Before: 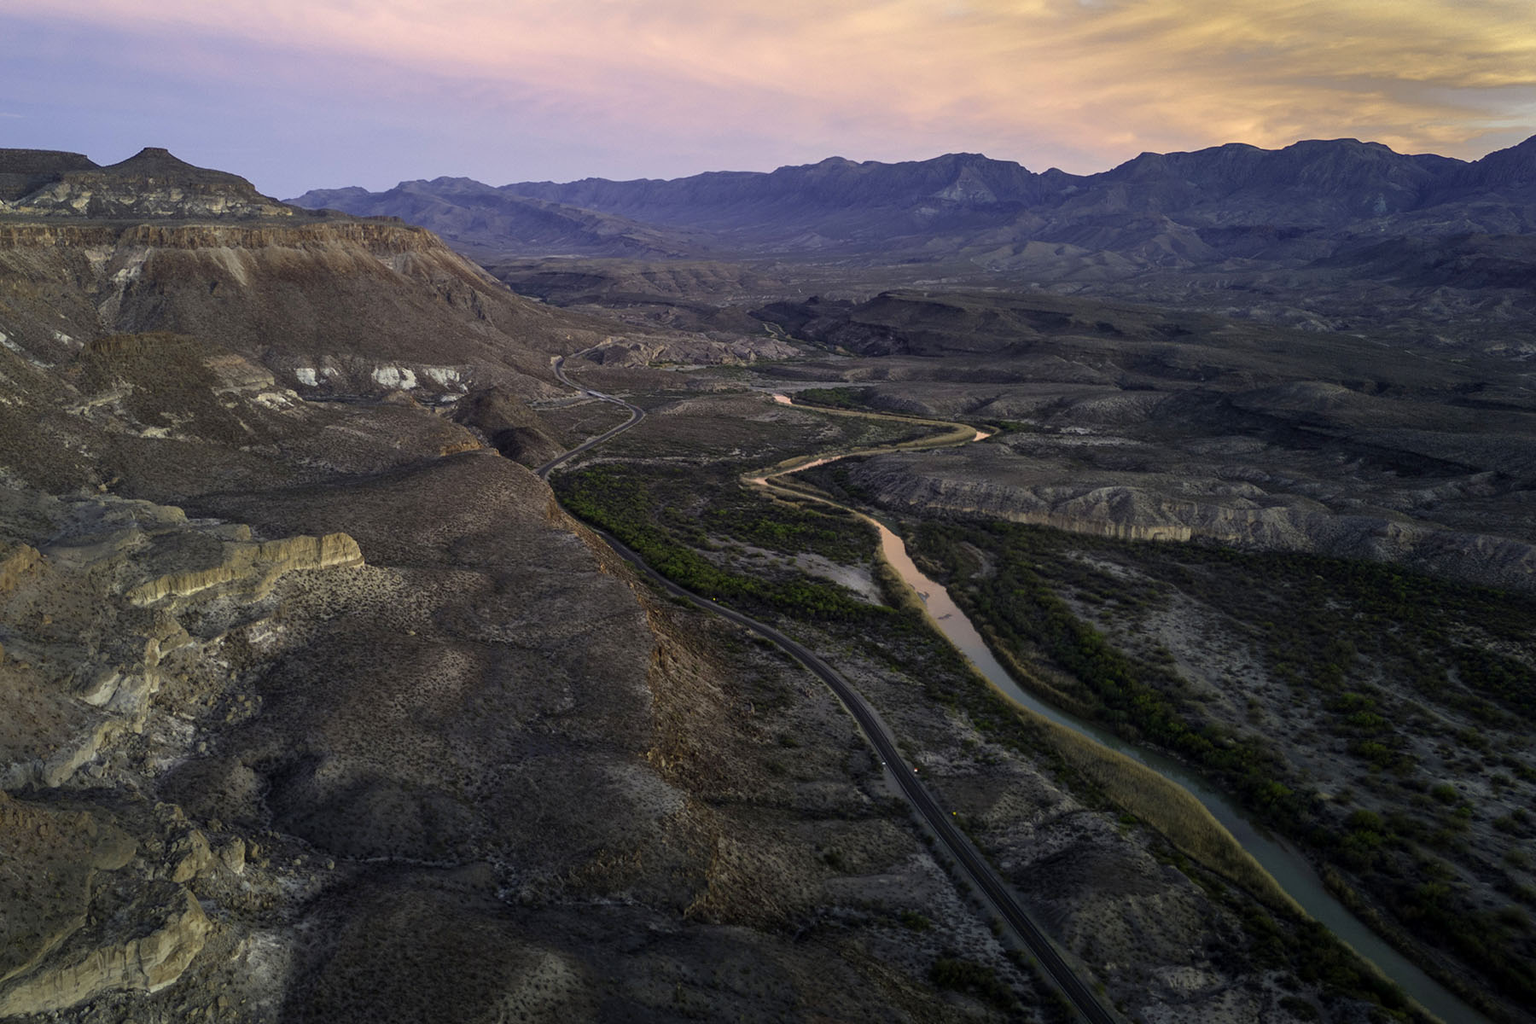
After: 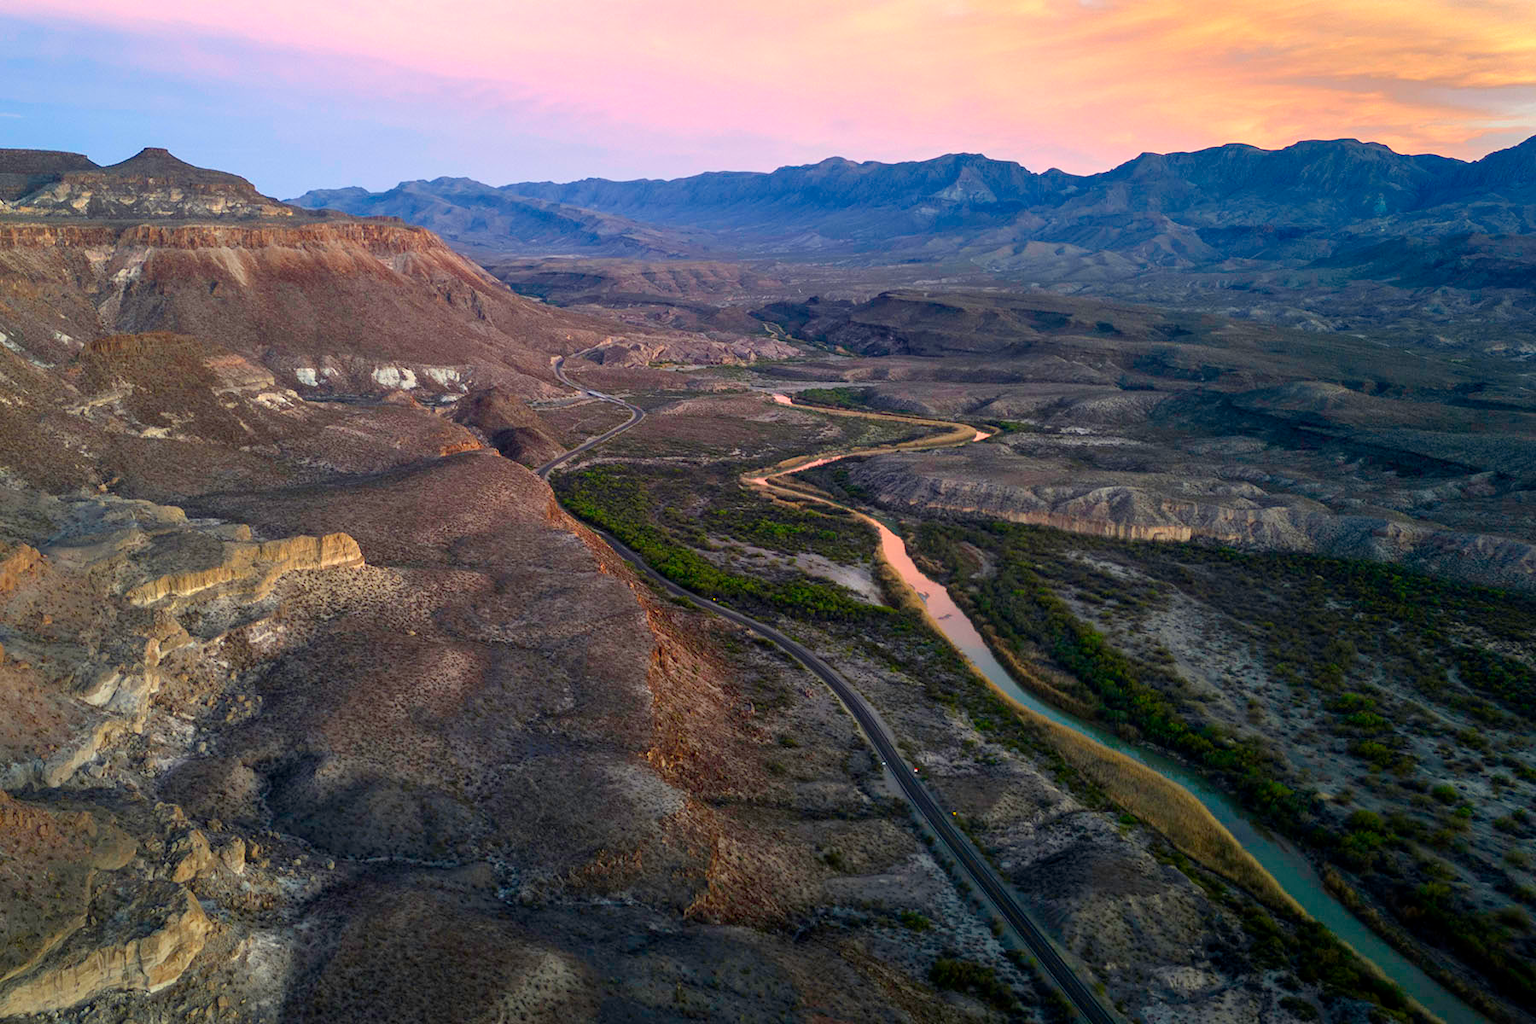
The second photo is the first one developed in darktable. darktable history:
contrast brightness saturation: contrast 0.09, saturation 0.28
levels: mode automatic
